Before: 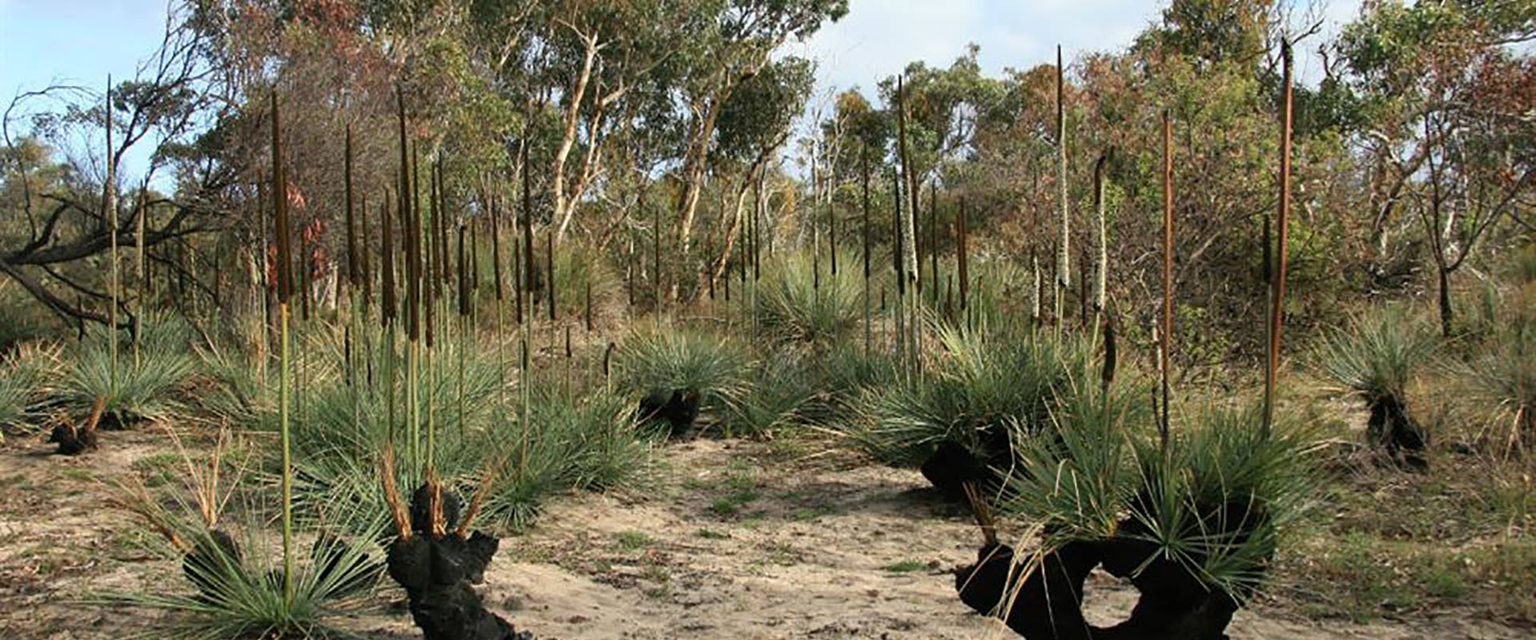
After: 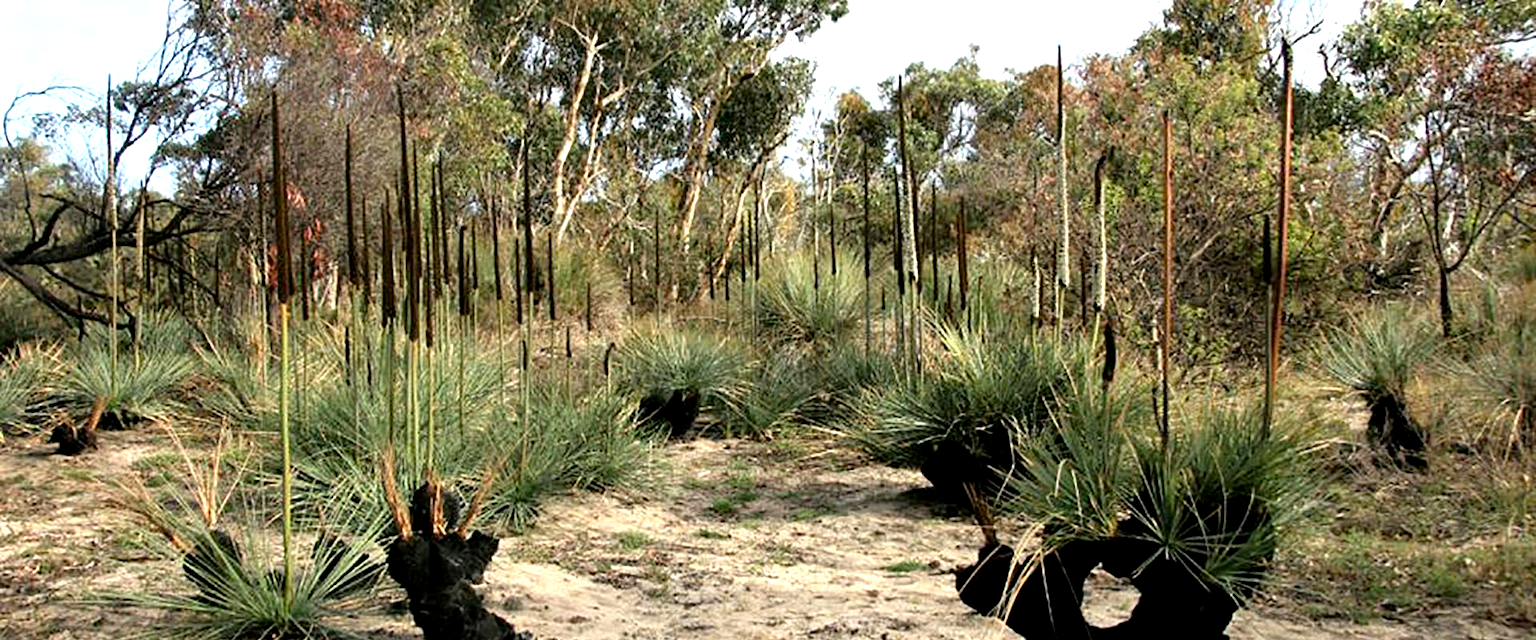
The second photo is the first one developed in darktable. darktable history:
exposure: black level correction 0.007, exposure 0.09 EV, compensate highlight preservation false
tone equalizer: -8 EV -0.782 EV, -7 EV -0.731 EV, -6 EV -0.613 EV, -5 EV -0.384 EV, -3 EV 0.395 EV, -2 EV 0.6 EV, -1 EV 0.68 EV, +0 EV 0.757 EV
